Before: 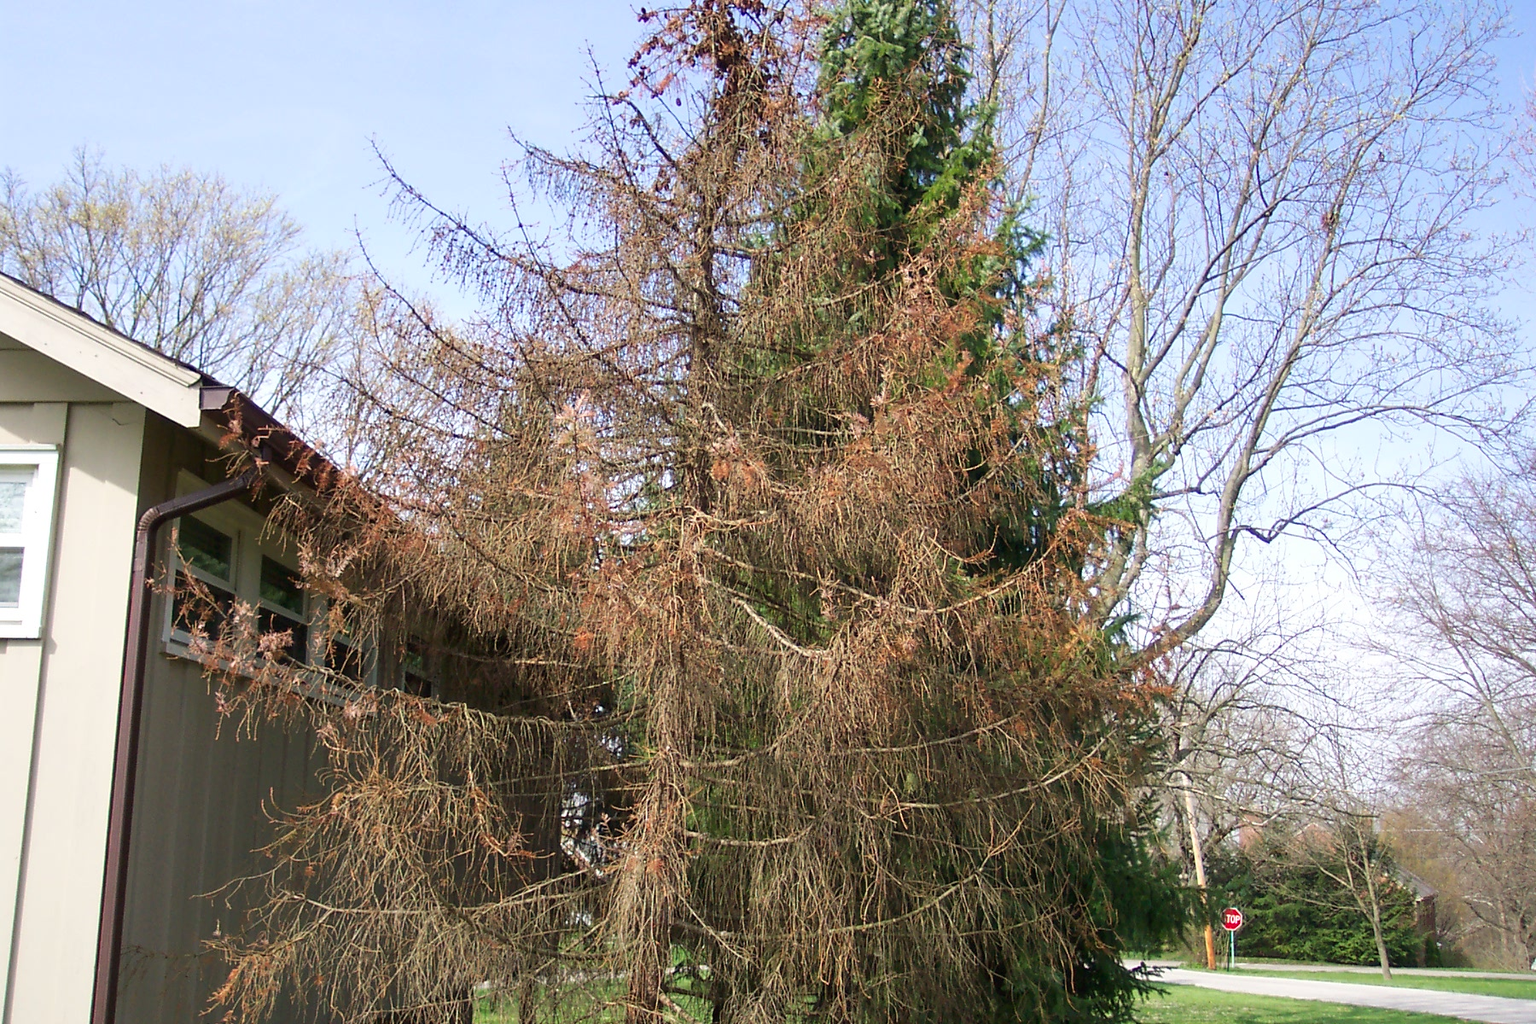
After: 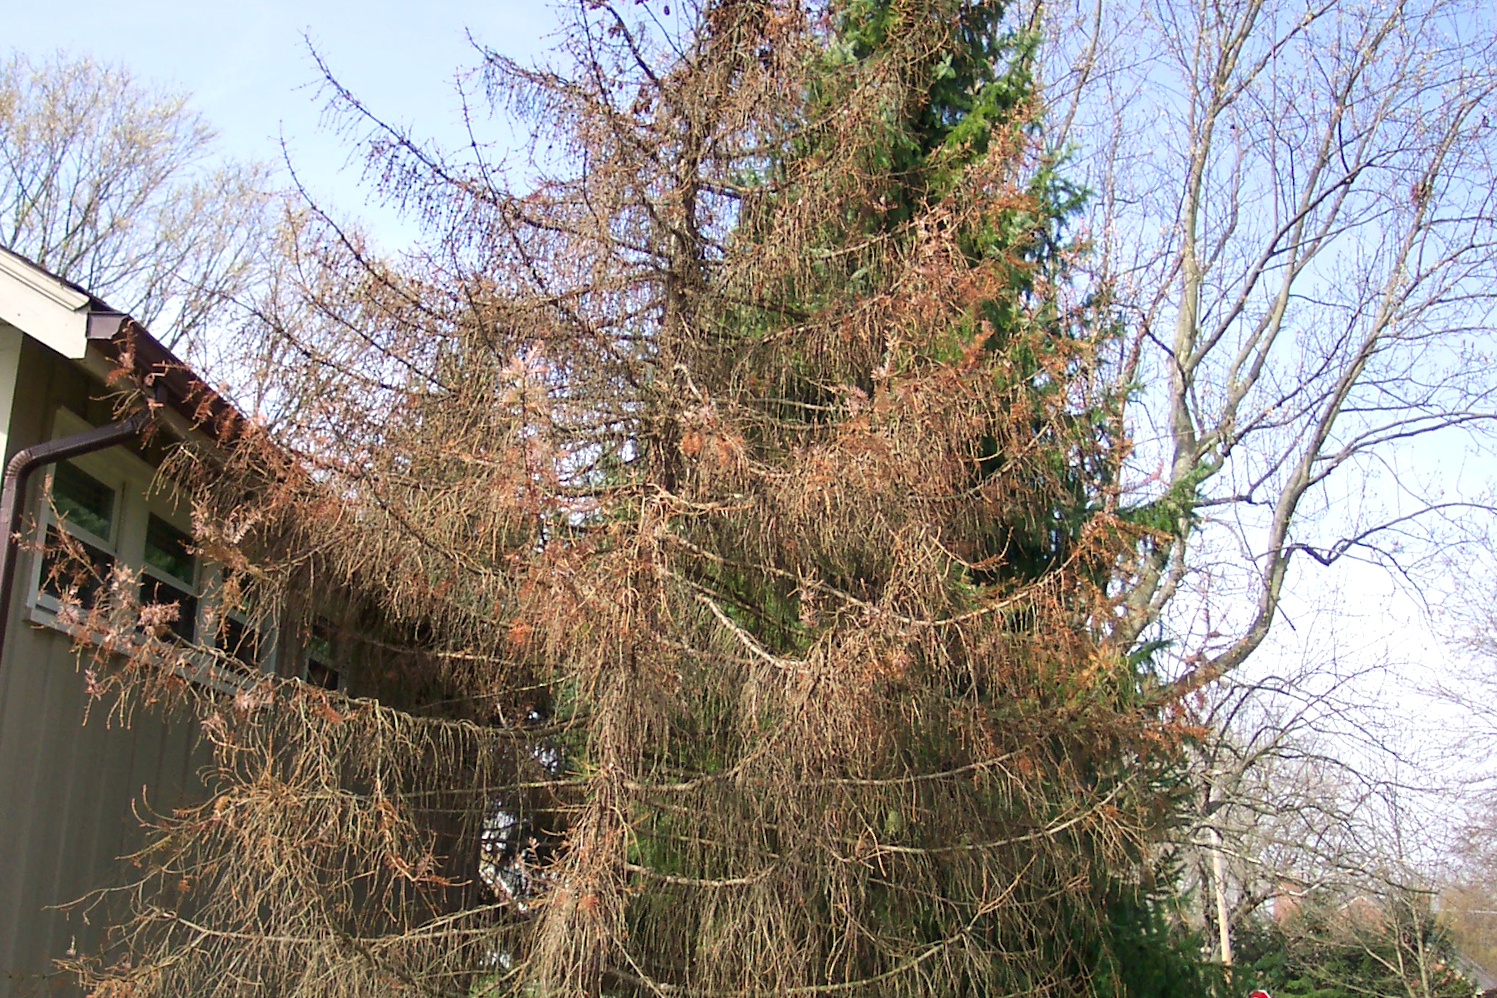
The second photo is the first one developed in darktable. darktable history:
exposure: exposure 0.127 EV, compensate highlight preservation false
crop and rotate: angle -3.27°, left 5.211%, top 5.211%, right 4.607%, bottom 4.607%
